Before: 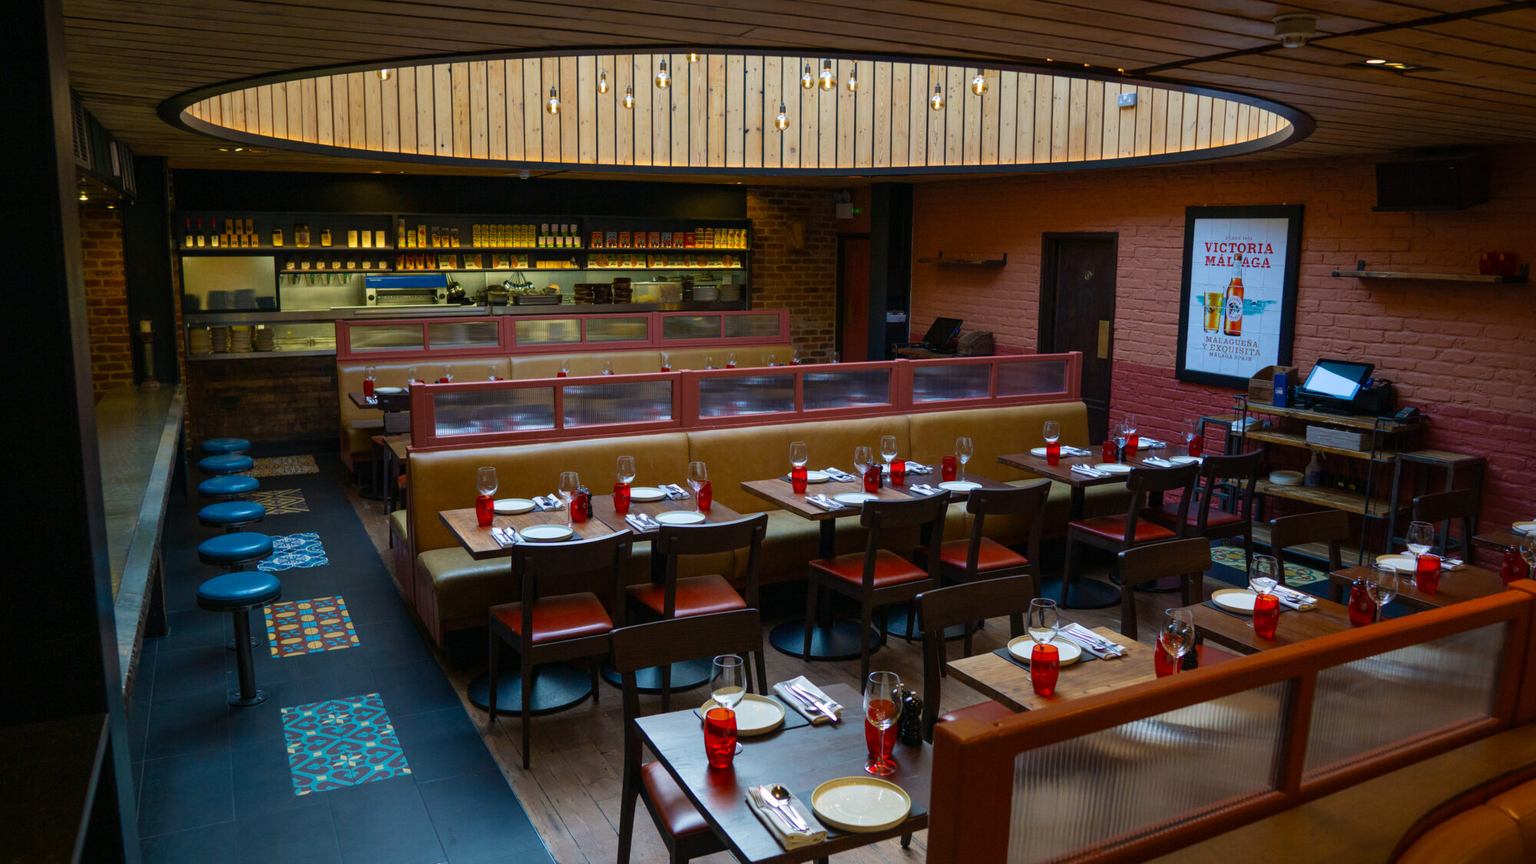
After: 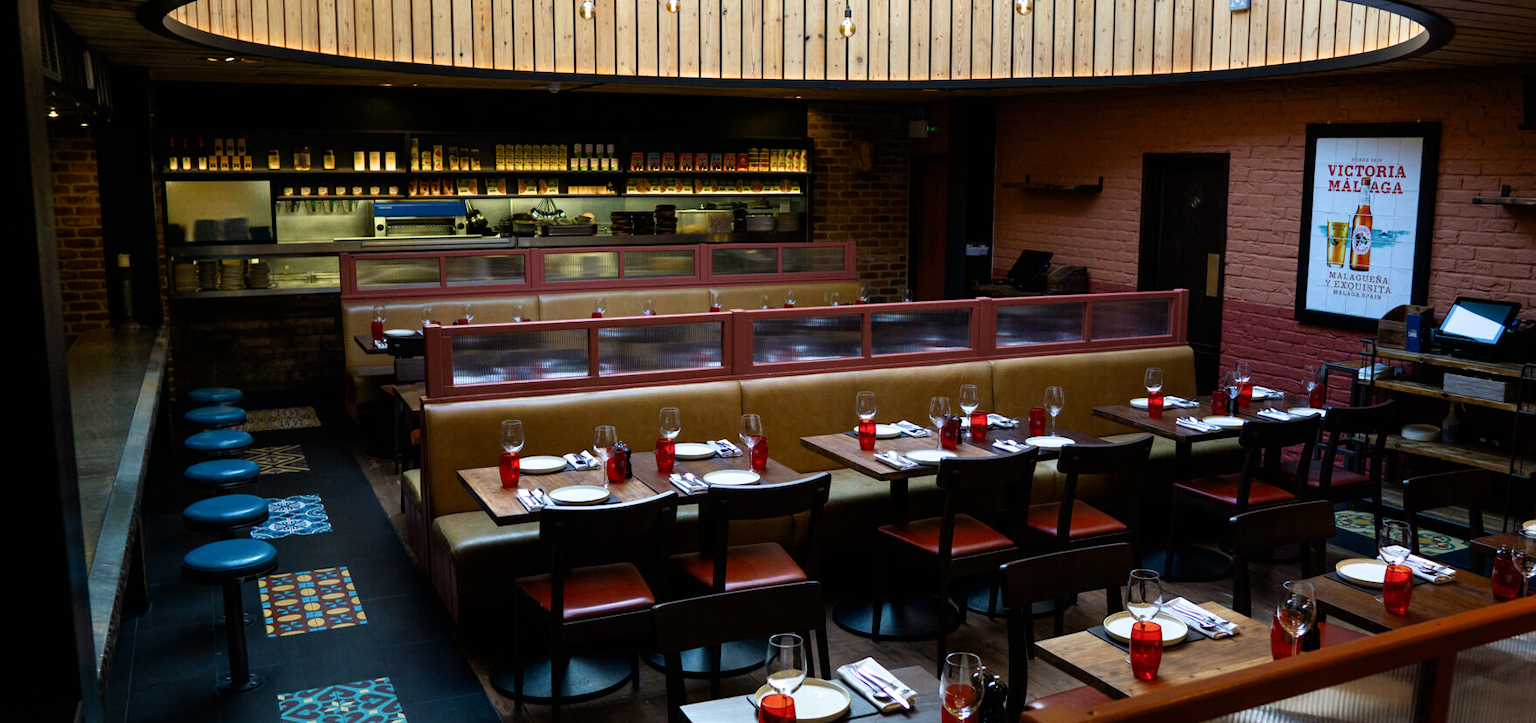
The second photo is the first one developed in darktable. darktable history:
crop and rotate: left 2.425%, top 11.305%, right 9.6%, bottom 15.08%
filmic rgb: white relative exposure 2.2 EV, hardness 6.97
